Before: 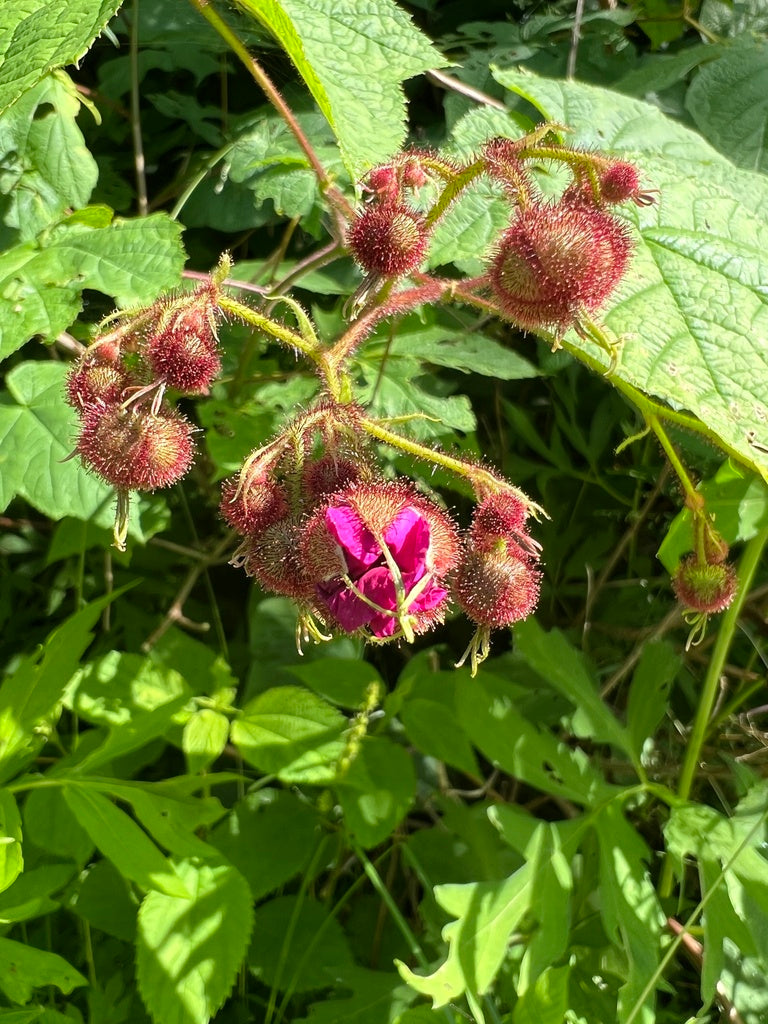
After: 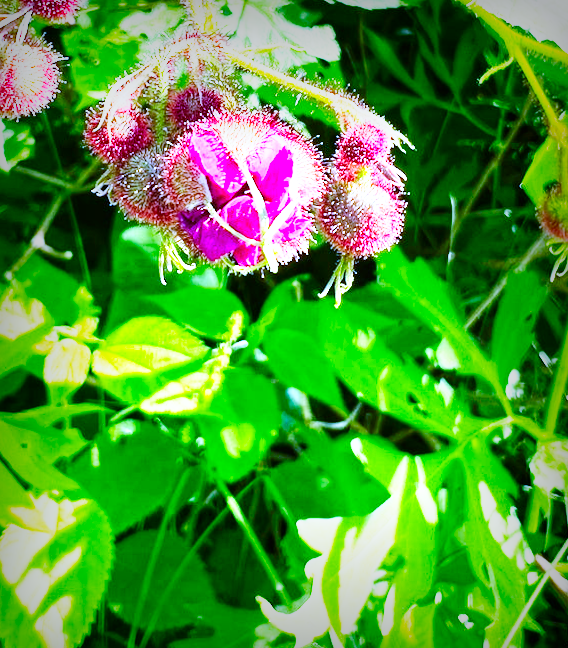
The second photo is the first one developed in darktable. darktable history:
crop and rotate: left 17.299%, top 35.115%, right 7.015%, bottom 1.024%
exposure: black level correction 0, exposure 0.9 EV, compensate highlight preservation false
contrast brightness saturation: saturation 0.5
base curve: curves: ch0 [(0, 0) (0.007, 0.004) (0.027, 0.03) (0.046, 0.07) (0.207, 0.54) (0.442, 0.872) (0.673, 0.972) (1, 1)], preserve colors none
white balance: red 0.766, blue 1.537
rotate and perspective: rotation 0.226°, lens shift (vertical) -0.042, crop left 0.023, crop right 0.982, crop top 0.006, crop bottom 0.994
vignetting: fall-off start 53.2%, brightness -0.594, saturation 0, automatic ratio true, width/height ratio 1.313, shape 0.22, unbound false
